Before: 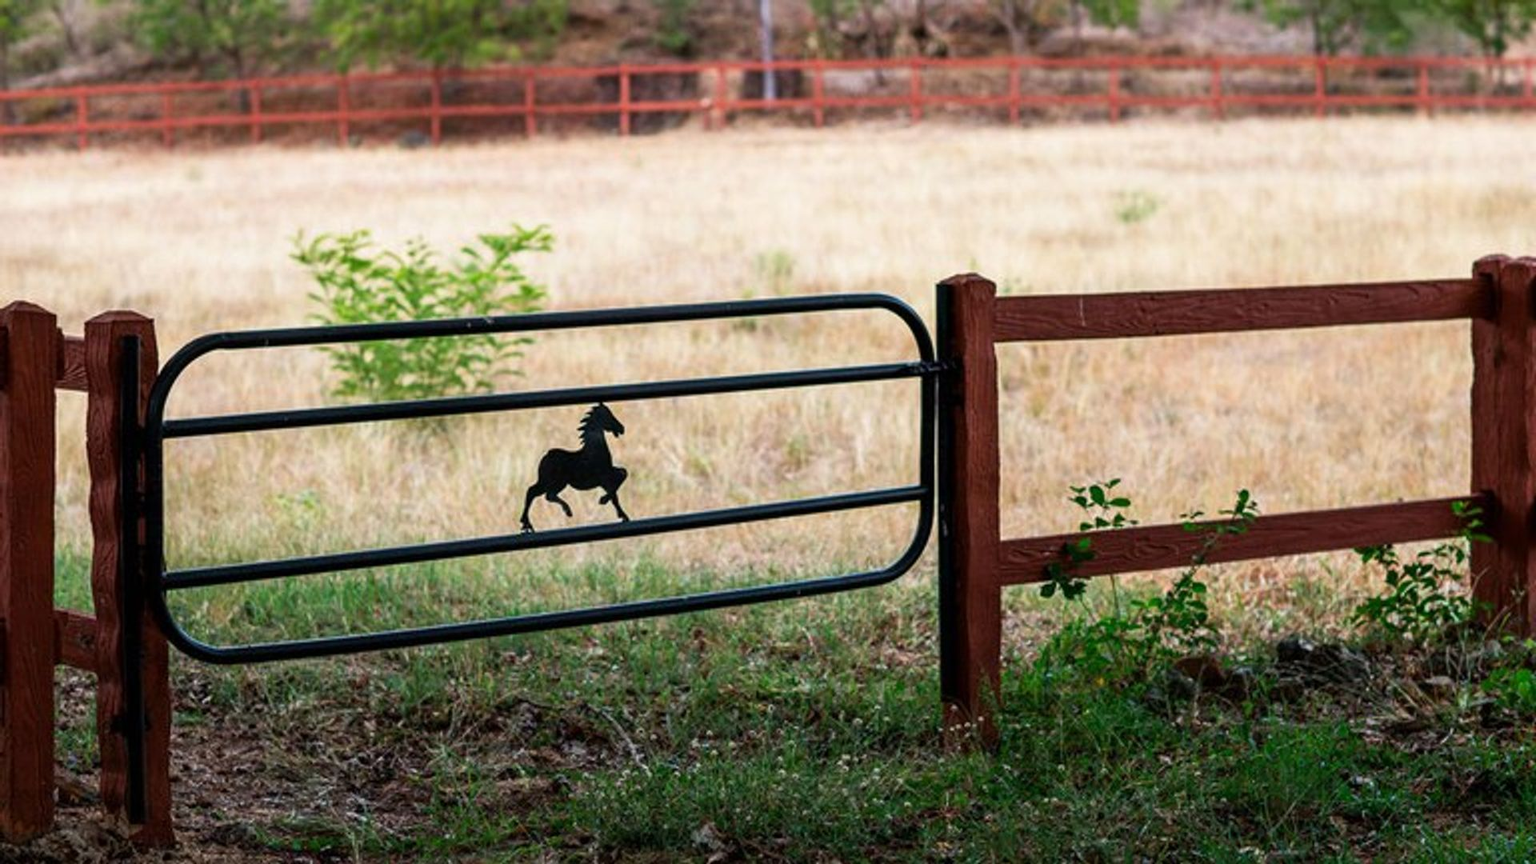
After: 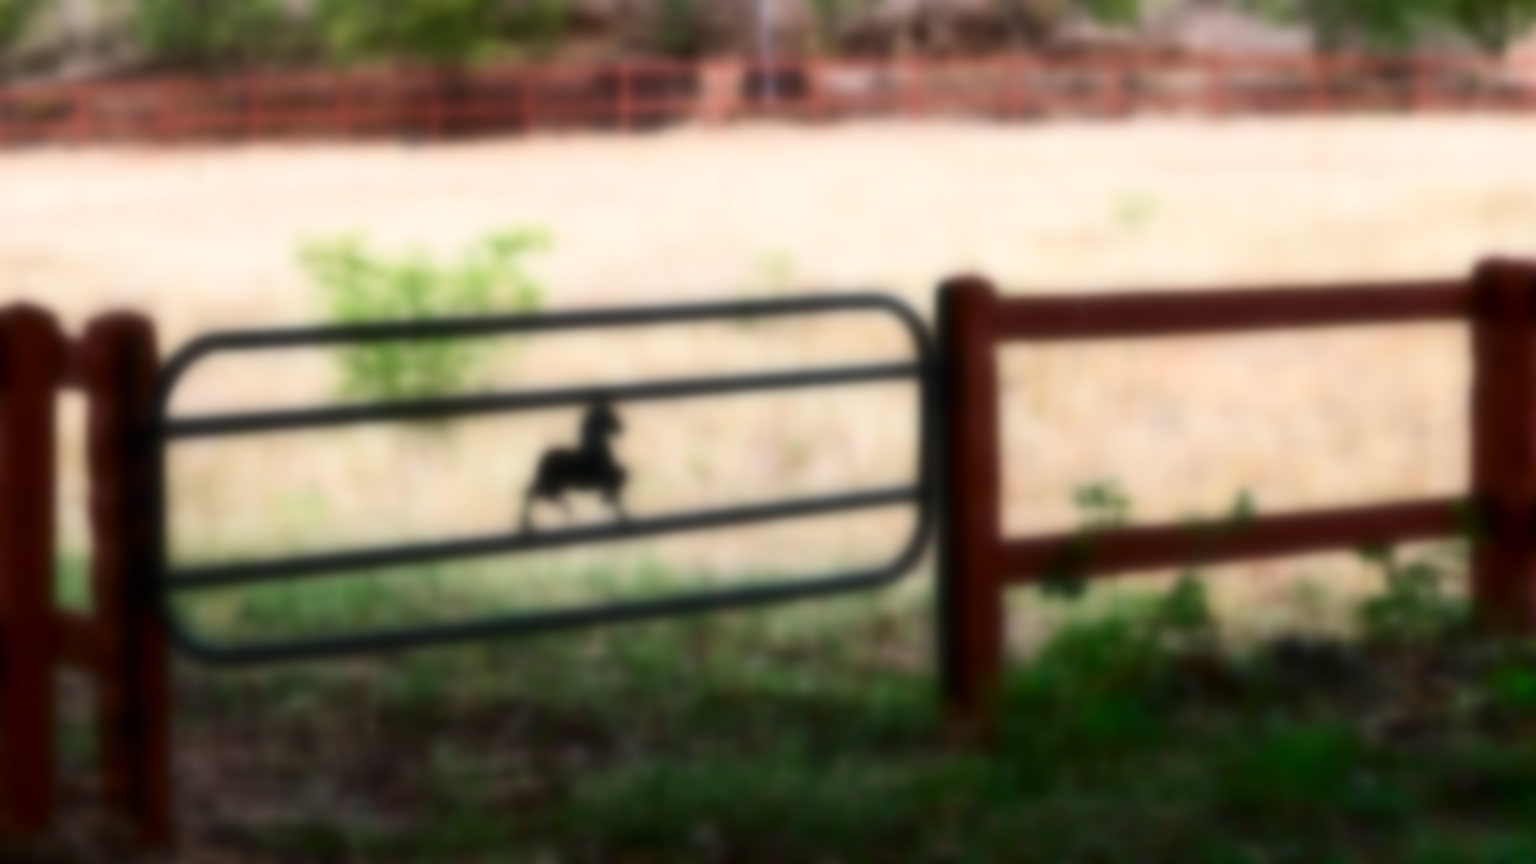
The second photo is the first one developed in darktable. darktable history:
lowpass: on, module defaults
contrast brightness saturation: contrast 0.28
